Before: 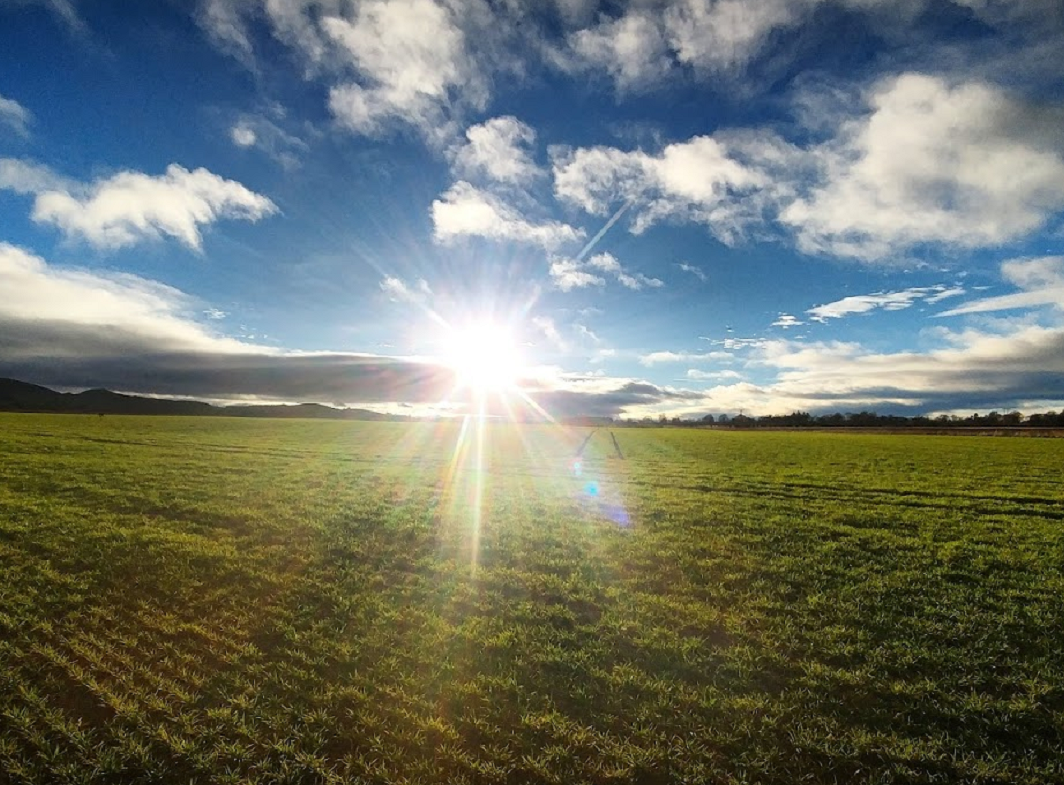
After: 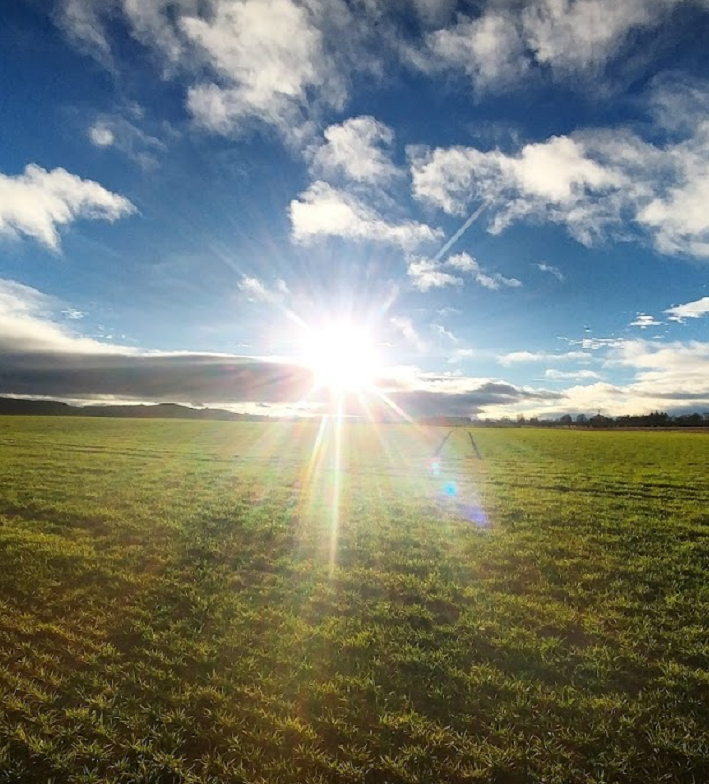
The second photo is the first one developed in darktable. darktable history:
crop and rotate: left 13.361%, right 19.99%
